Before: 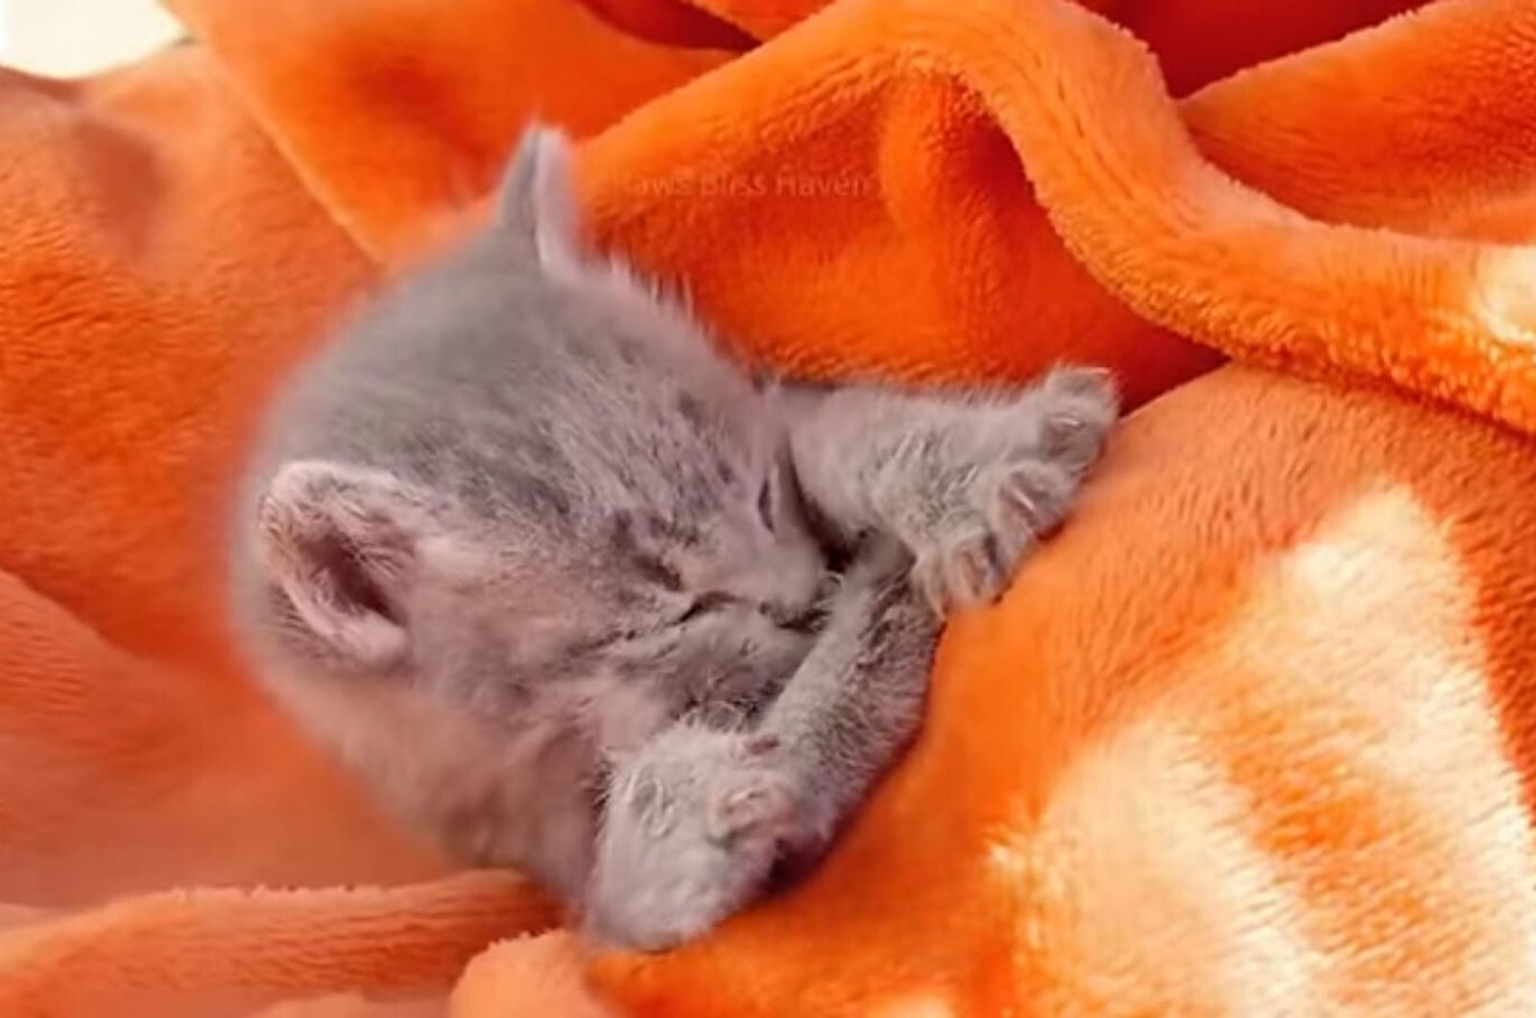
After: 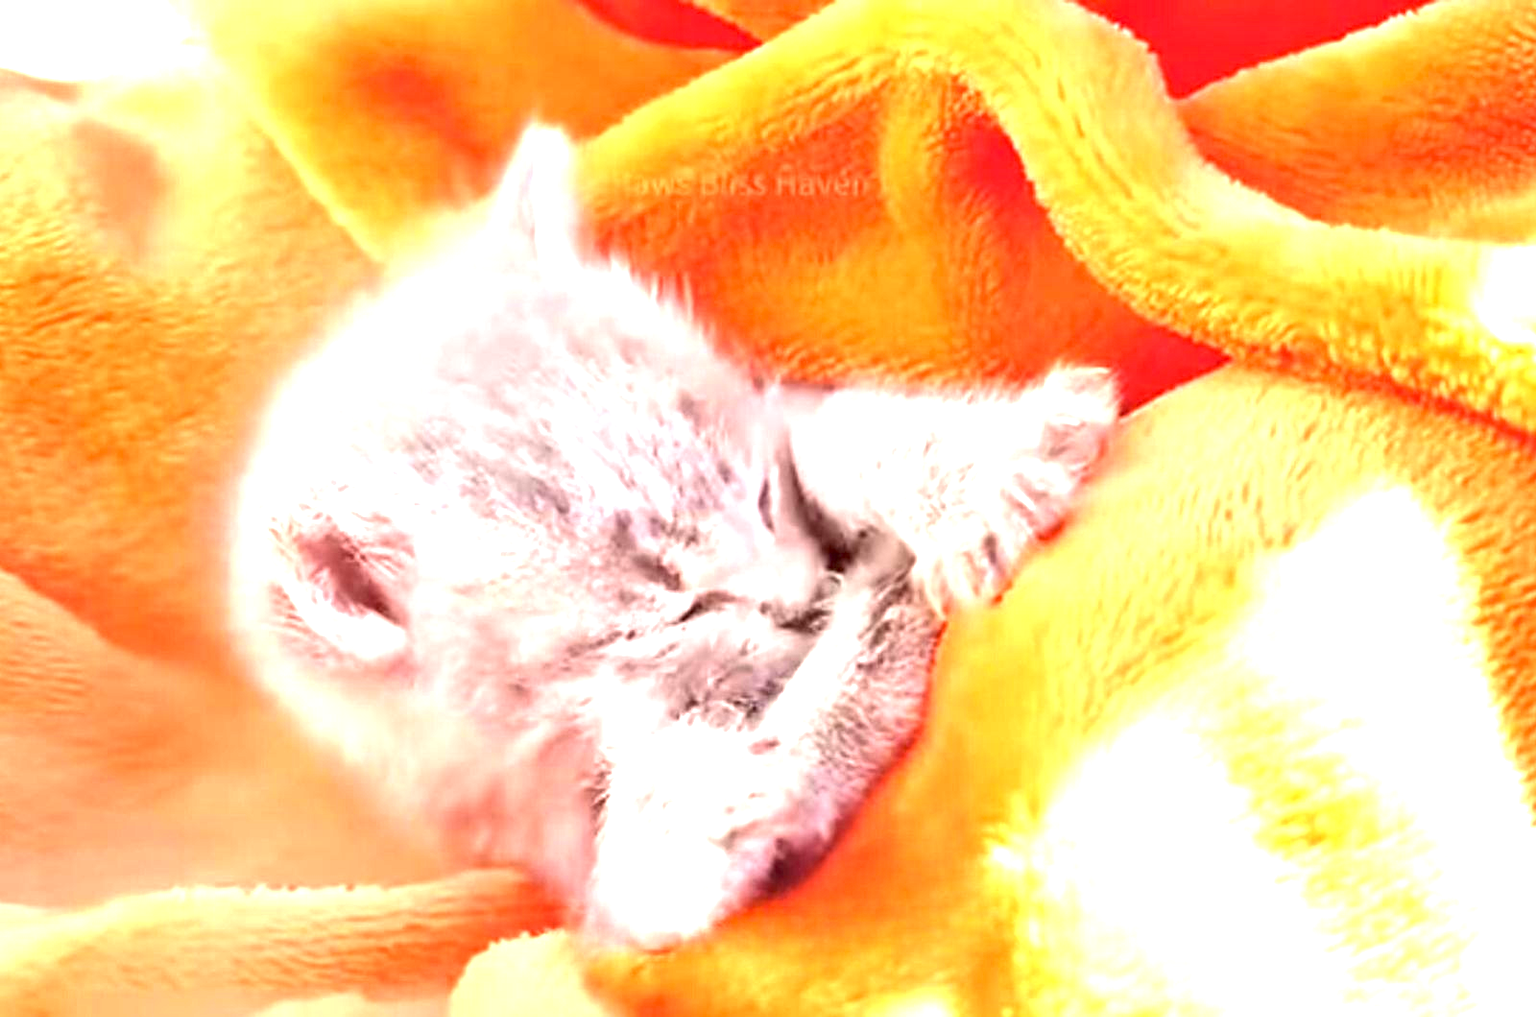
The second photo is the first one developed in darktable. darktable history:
exposure: exposure 2.267 EV, compensate highlight preservation false
